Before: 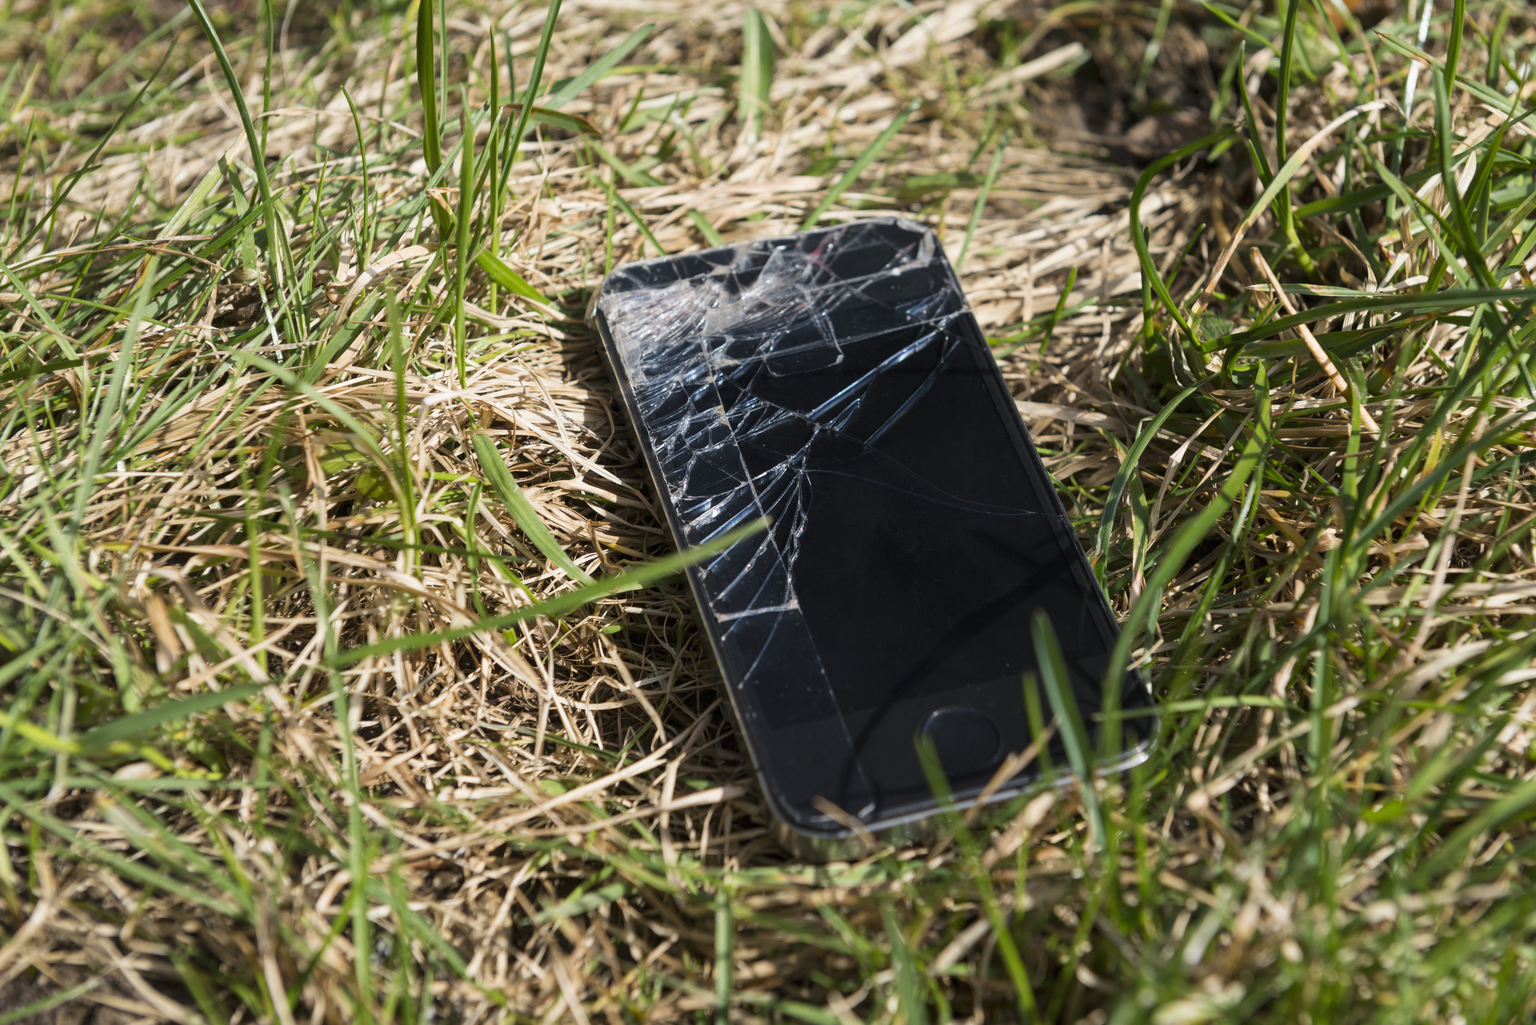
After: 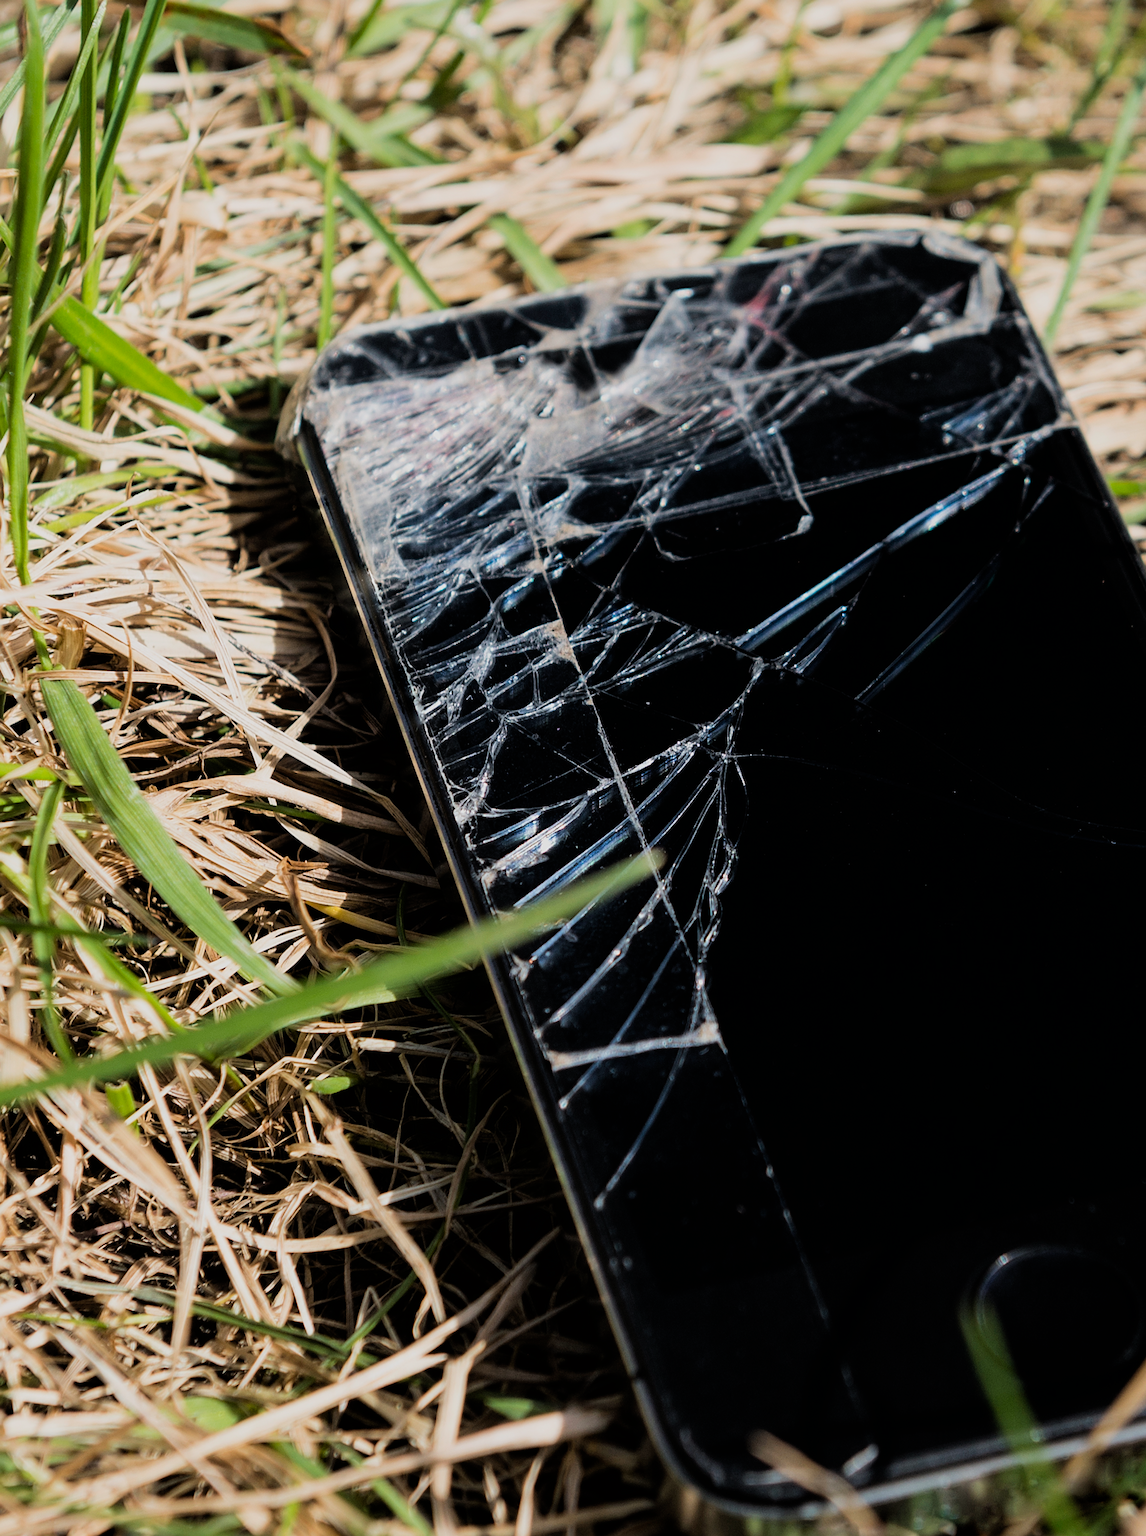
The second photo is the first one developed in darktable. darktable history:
sharpen: on, module defaults
filmic rgb: black relative exposure -5.09 EV, white relative exposure 3.96 EV, hardness 2.88, contrast 1.196, highlights saturation mix -28.55%, enable highlight reconstruction true
crop and rotate: left 29.42%, top 10.387%, right 34.585%, bottom 17.368%
